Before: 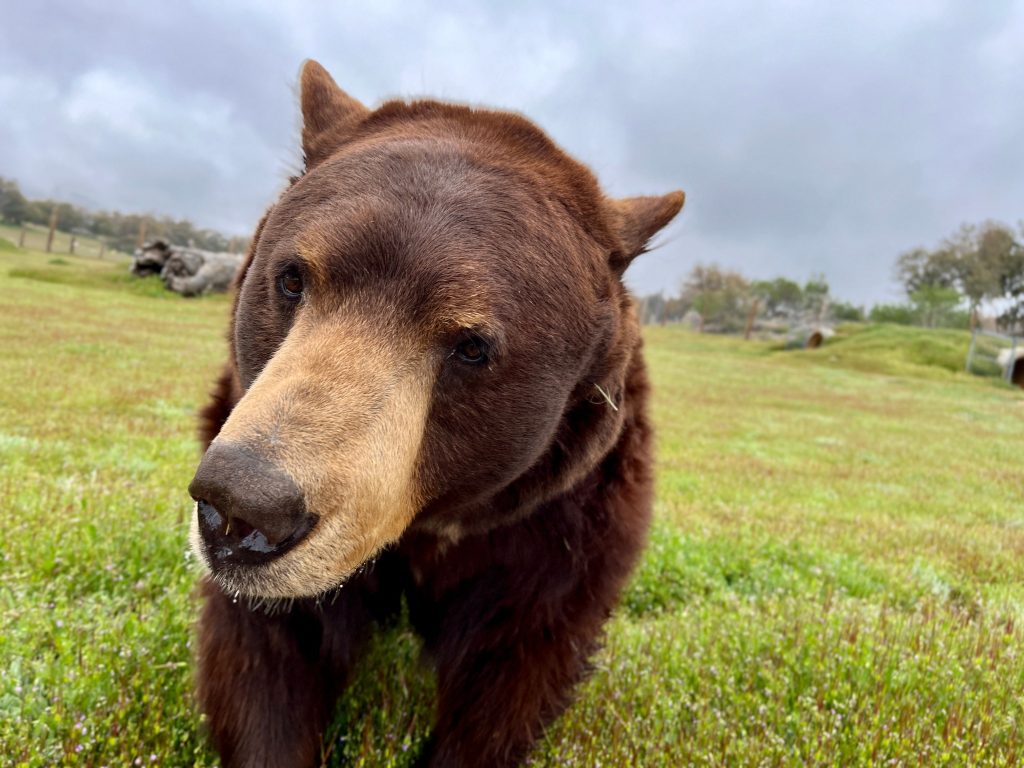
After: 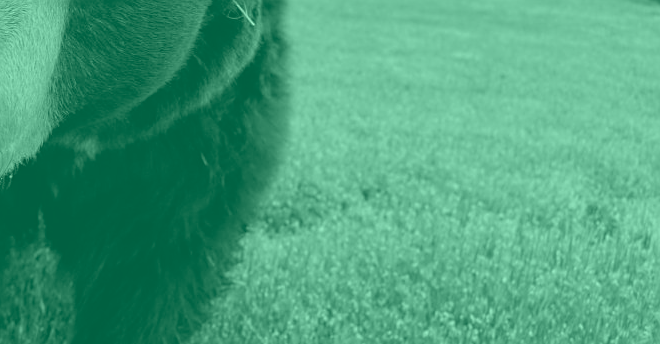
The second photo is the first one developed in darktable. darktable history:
crop and rotate: left 35.509%, top 50.238%, bottom 4.934%
sharpen: on, module defaults
colorize: hue 147.6°, saturation 65%, lightness 21.64%
